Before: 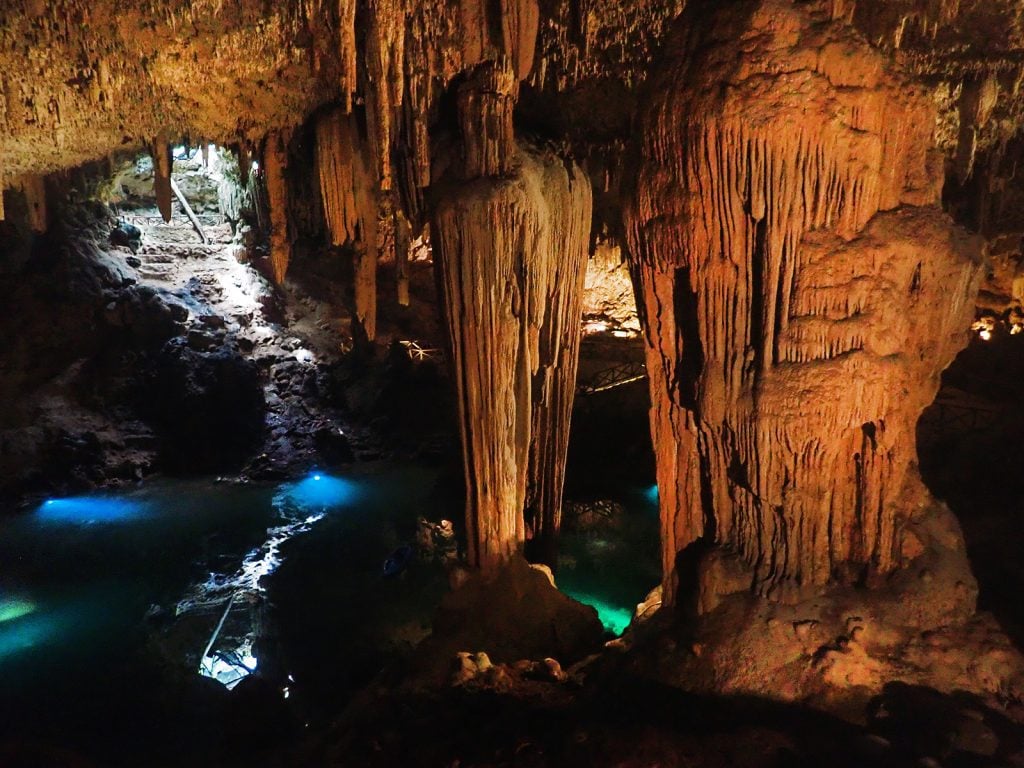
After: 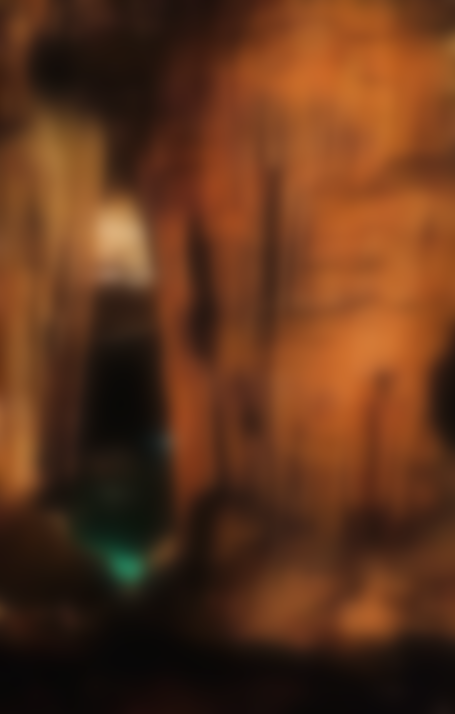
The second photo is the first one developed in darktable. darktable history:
crop: left 47.628%, top 6.643%, right 7.874%
lowpass: on, module defaults
